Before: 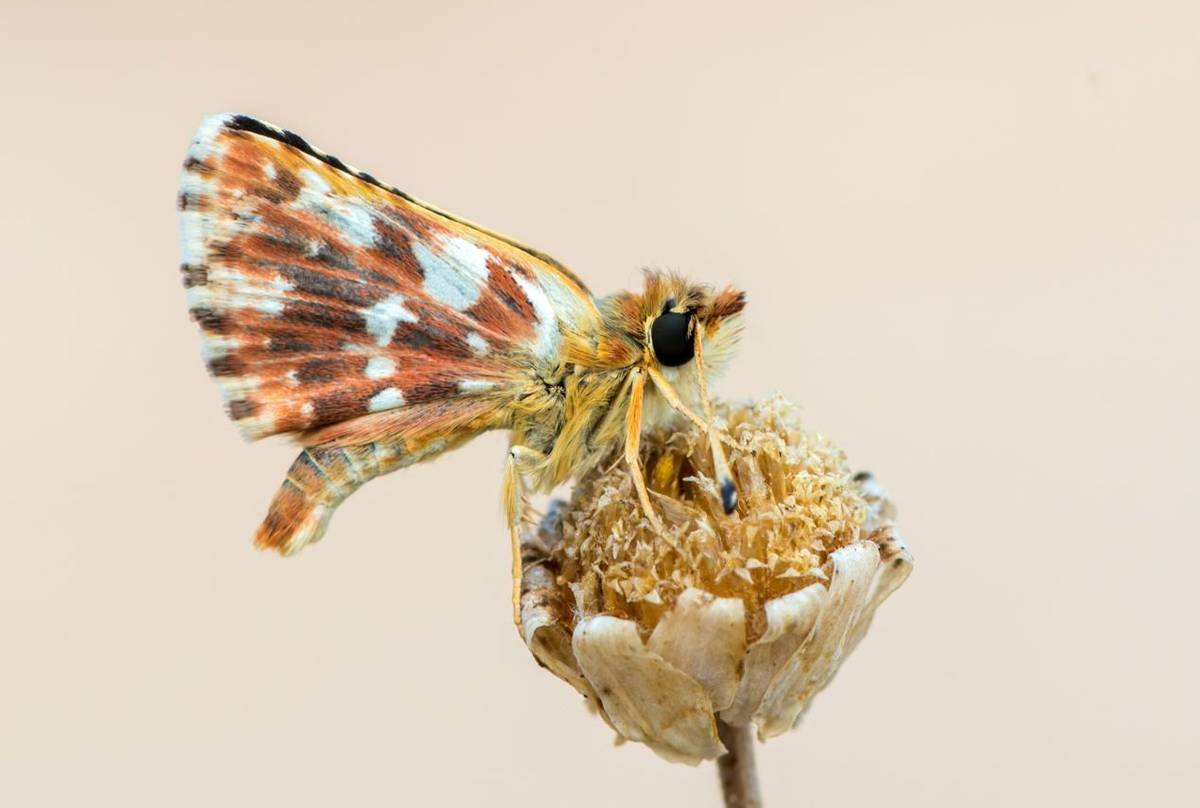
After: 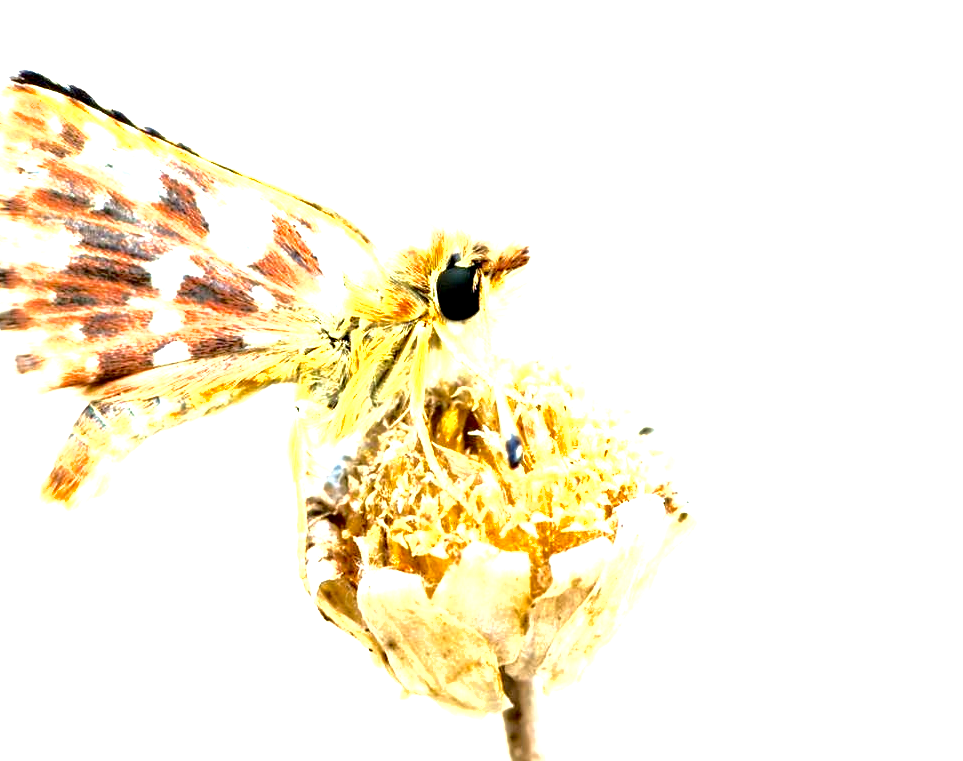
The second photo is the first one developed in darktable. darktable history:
shadows and highlights: shadows -20, white point adjustment -2, highlights -35
exposure: black level correction 0.009, exposure 1.425 EV, compensate highlight preservation false
crop and rotate: left 17.959%, top 5.771%, right 1.742%
tone equalizer: -8 EV -0.75 EV, -7 EV -0.7 EV, -6 EV -0.6 EV, -5 EV -0.4 EV, -3 EV 0.4 EV, -2 EV 0.6 EV, -1 EV 0.7 EV, +0 EV 0.75 EV, edges refinement/feathering 500, mask exposure compensation -1.57 EV, preserve details no
